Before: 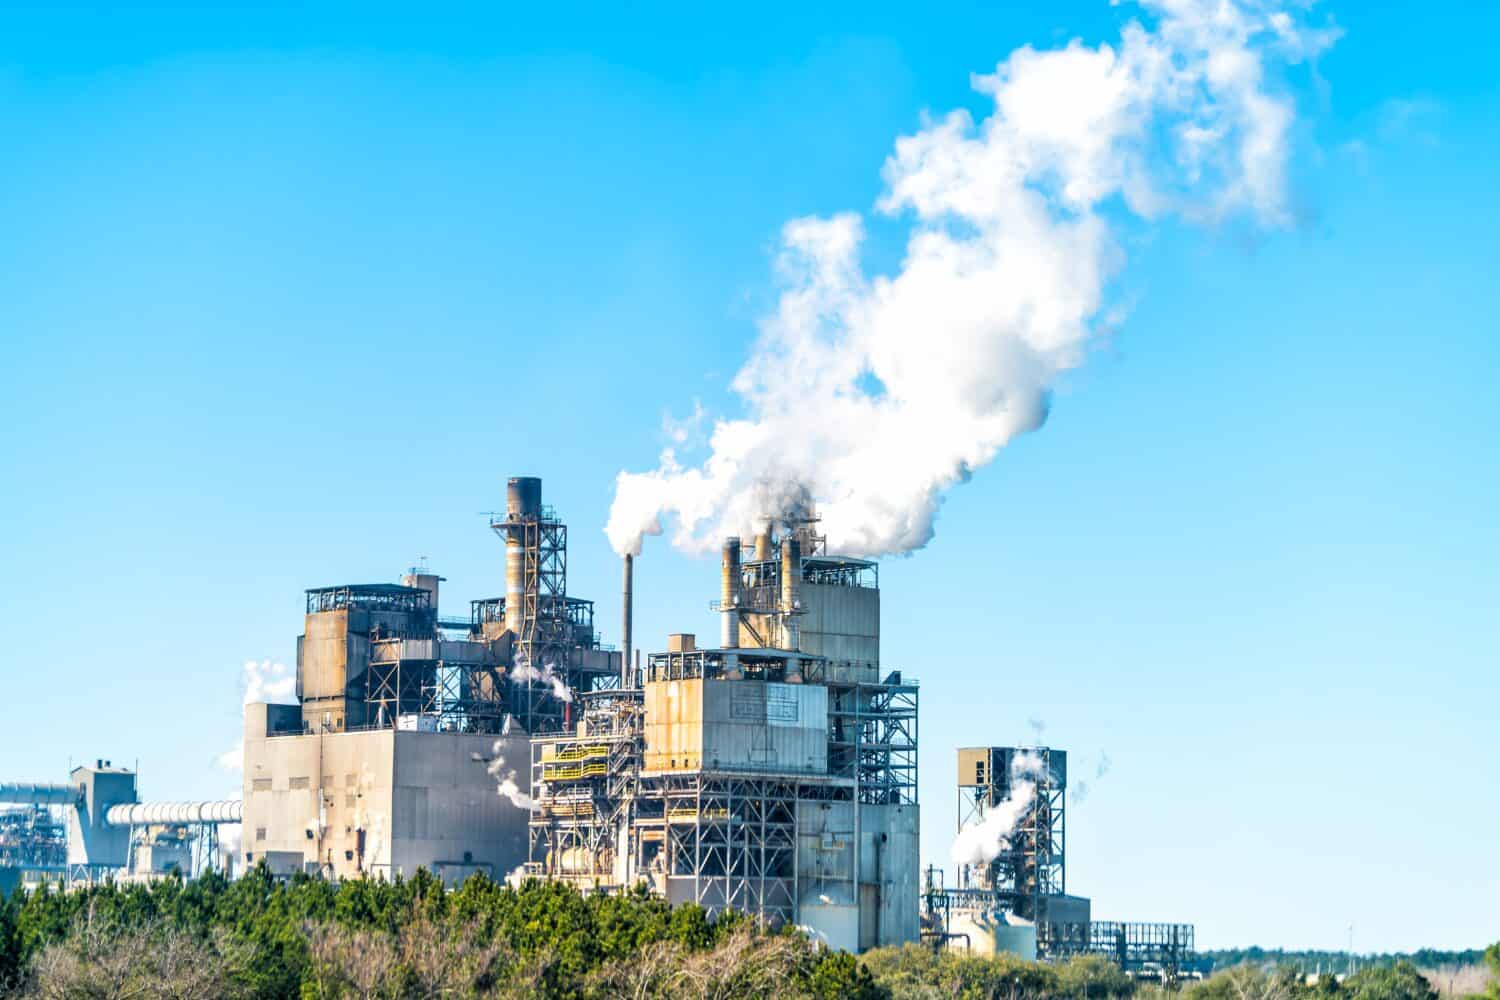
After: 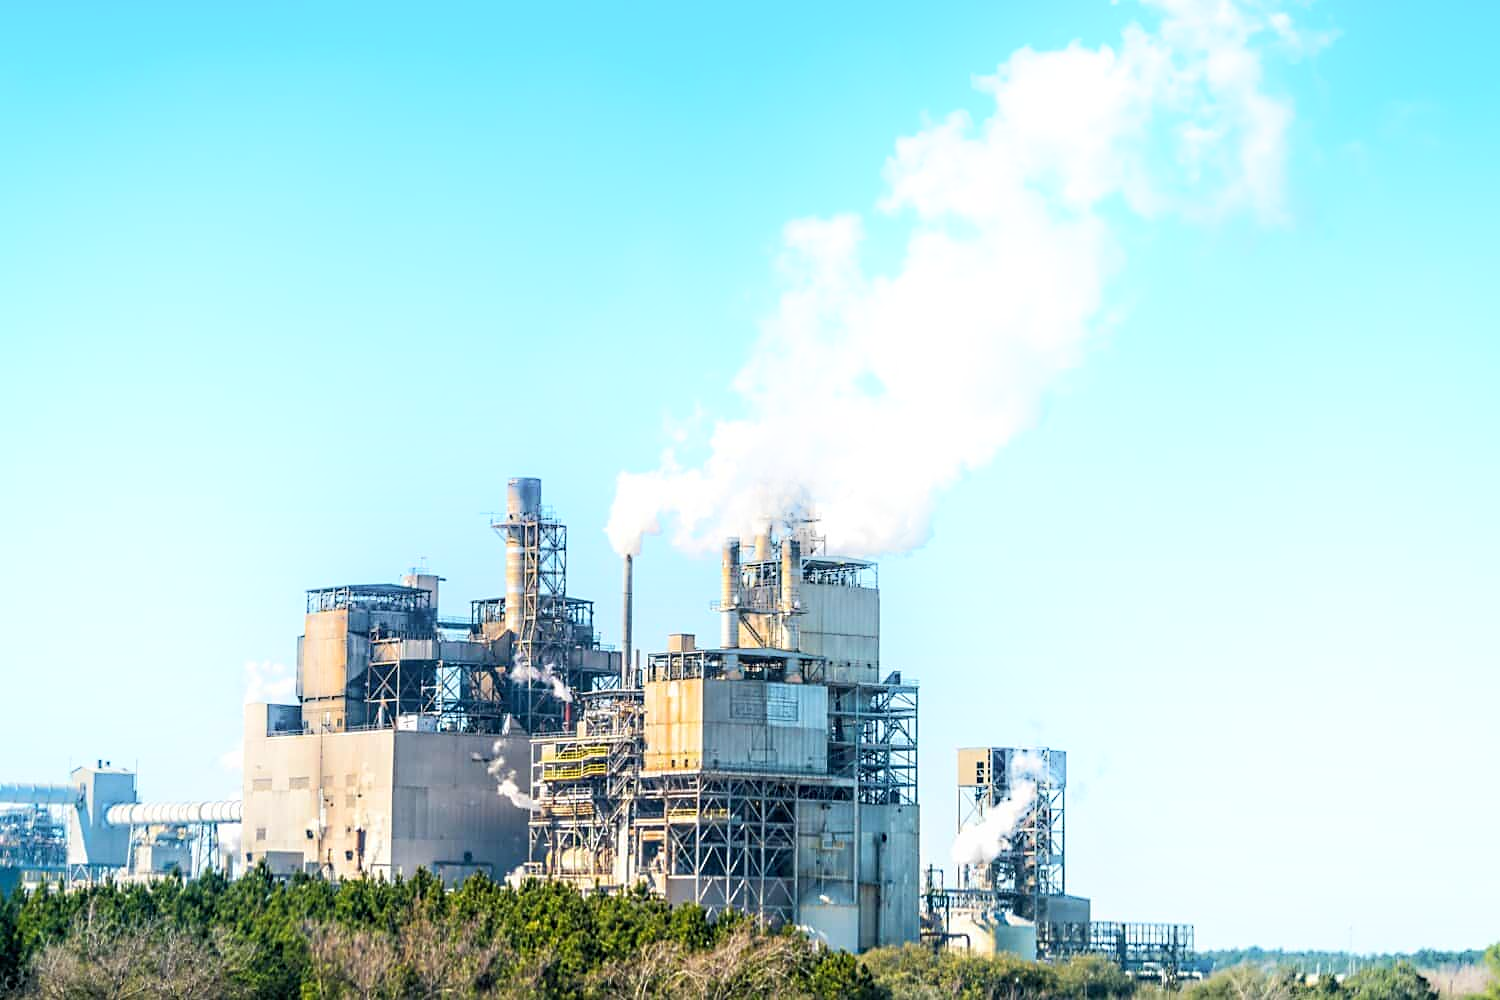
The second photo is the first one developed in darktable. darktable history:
shadows and highlights: shadows -54.95, highlights 84.93, soften with gaussian
tone curve: curves: ch1 [(0, 0) (0.173, 0.145) (0.467, 0.477) (0.808, 0.611) (1, 1)]; ch2 [(0, 0) (0.255, 0.314) (0.498, 0.509) (0.694, 0.64) (1, 1)]
sharpen: radius 1.902, amount 0.413, threshold 1.392
